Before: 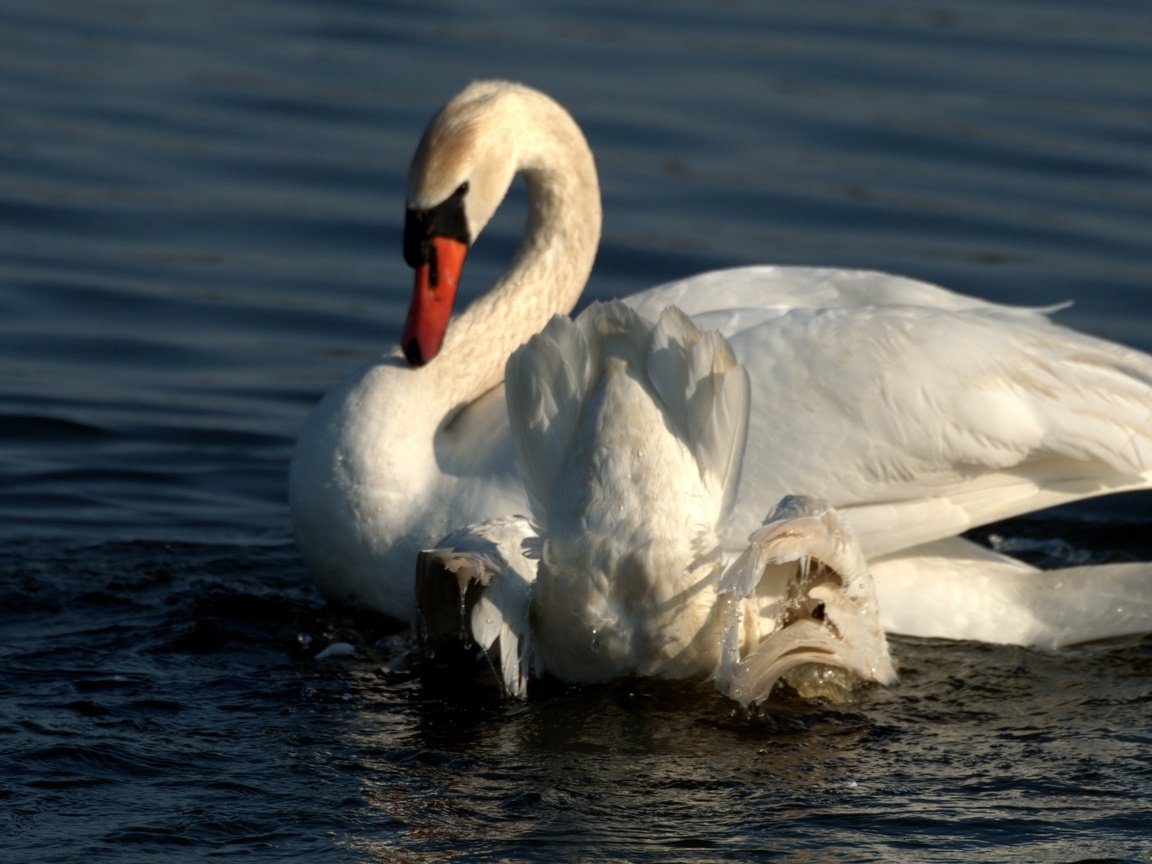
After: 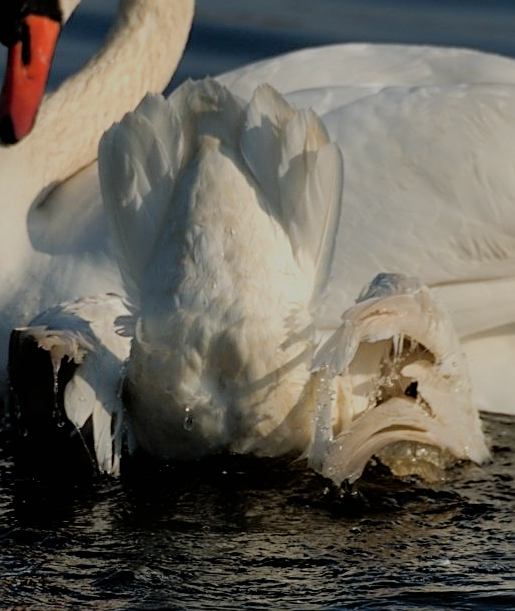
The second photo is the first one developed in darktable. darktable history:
color calibration: illuminant same as pipeline (D50), adaptation none (bypass), x 0.333, y 0.333, temperature 5008.92 K
color balance rgb: global offset › hue 168.6°, perceptual saturation grading › global saturation 0.833%
shadows and highlights: highlights color adjustment 42.39%
crop: left 35.361%, top 25.807%, right 19.888%, bottom 3.393%
sharpen: on, module defaults
filmic rgb: black relative exposure -7.14 EV, white relative exposure 5.35 EV, hardness 3.02
